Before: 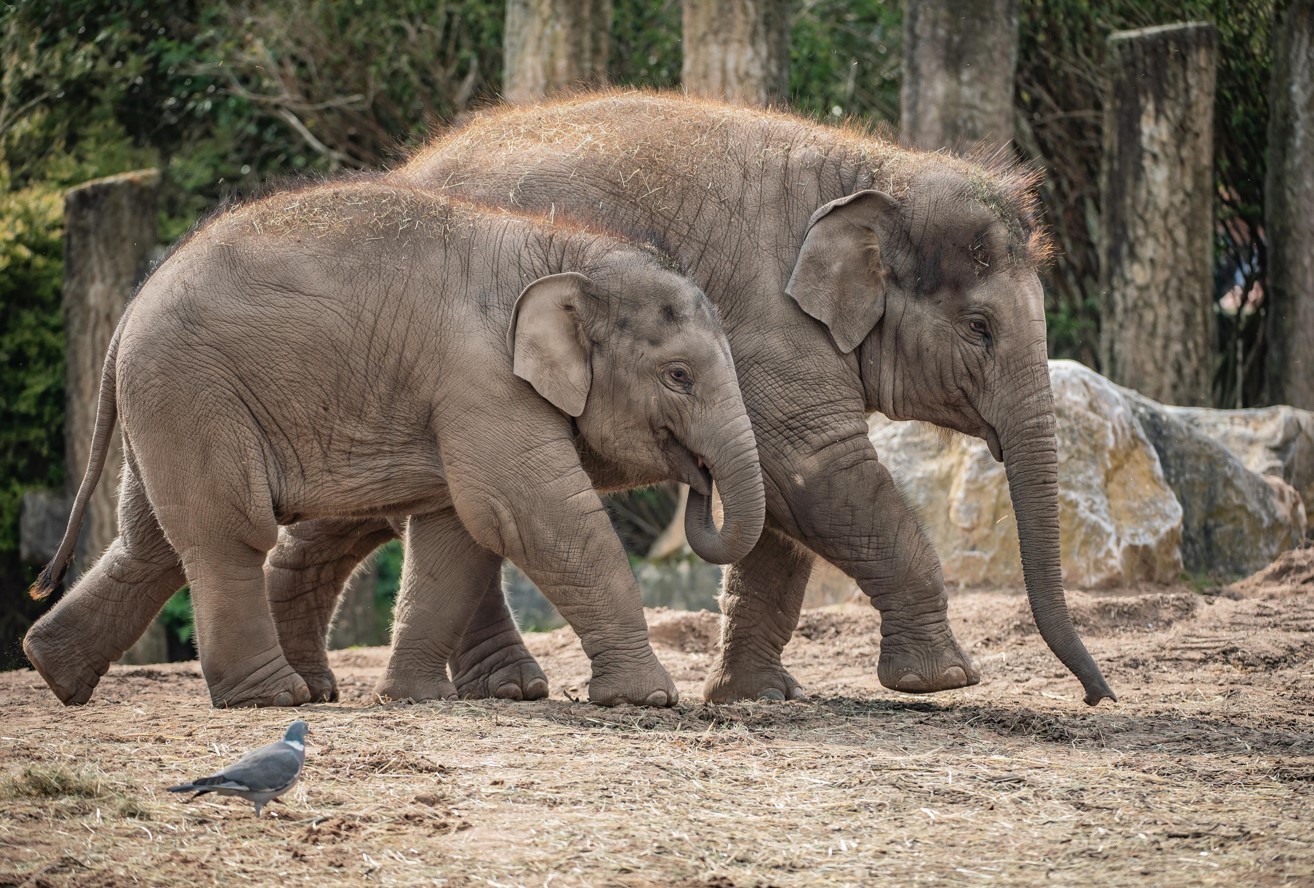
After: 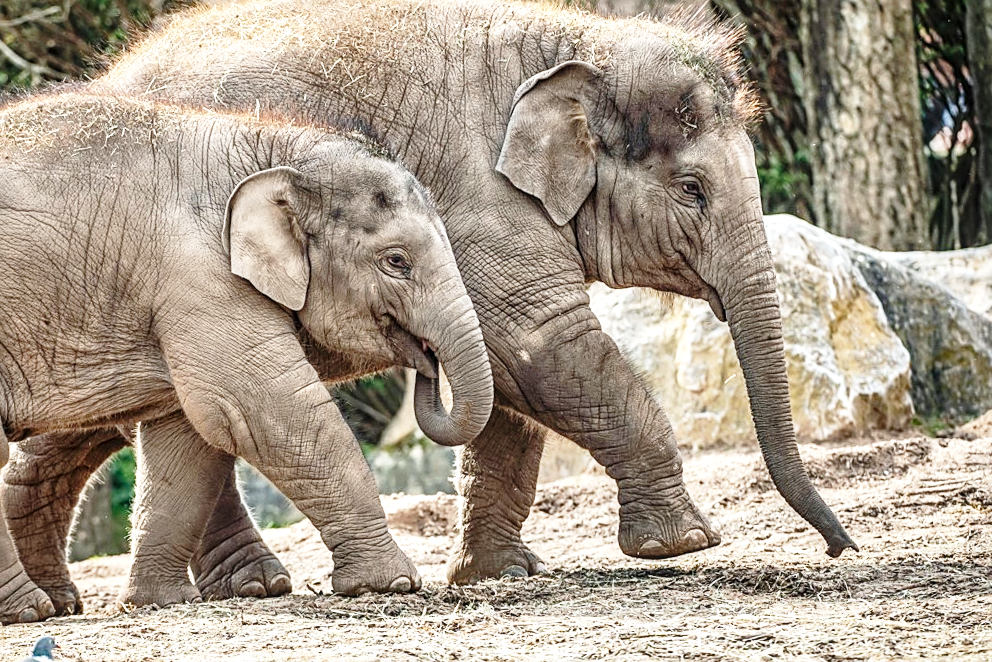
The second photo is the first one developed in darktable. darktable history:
white balance: red 0.978, blue 0.999
exposure: black level correction 0, exposure 0.5 EV, compensate exposure bias true, compensate highlight preservation false
rotate and perspective: rotation -4.57°, crop left 0.054, crop right 0.944, crop top 0.087, crop bottom 0.914
crop: left 19.159%, top 9.58%, bottom 9.58%
shadows and highlights: radius 133.83, soften with gaussian
sharpen: on, module defaults
base curve: curves: ch0 [(0, 0) (0.028, 0.03) (0.121, 0.232) (0.46, 0.748) (0.859, 0.968) (1, 1)], preserve colors none
local contrast: on, module defaults
